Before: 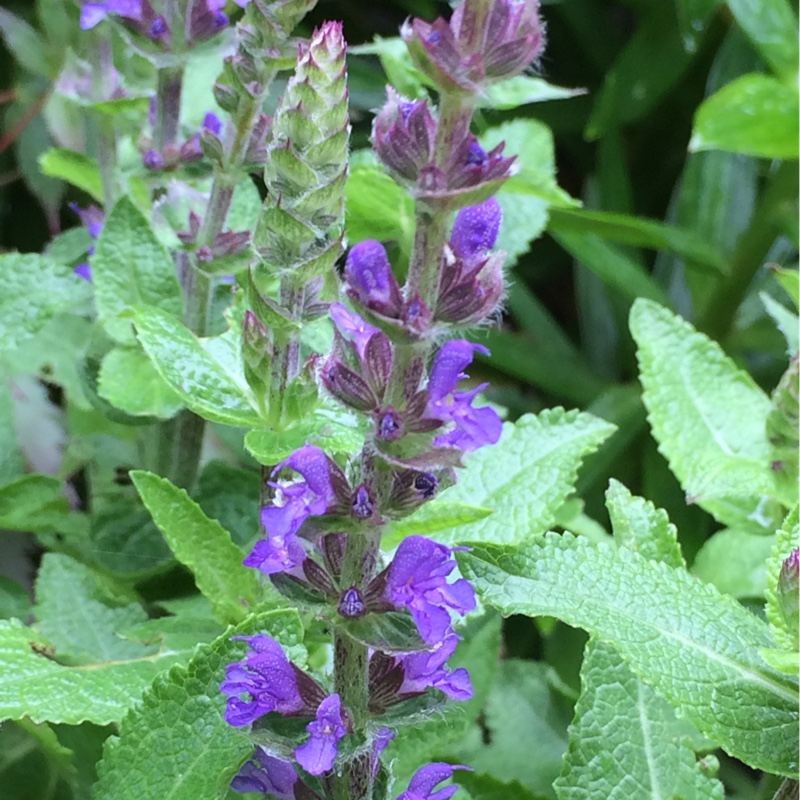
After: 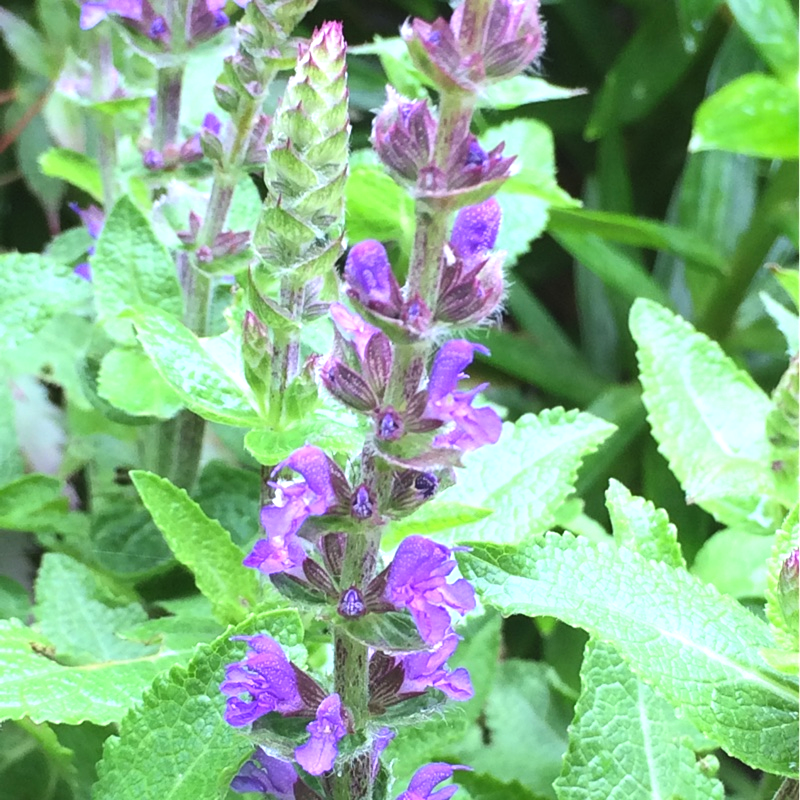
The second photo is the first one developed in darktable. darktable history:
exposure: black level correction -0.002, exposure 0.709 EV, compensate exposure bias true, compensate highlight preservation false
contrast brightness saturation: contrast 0.096, brightness 0.038, saturation 0.091
